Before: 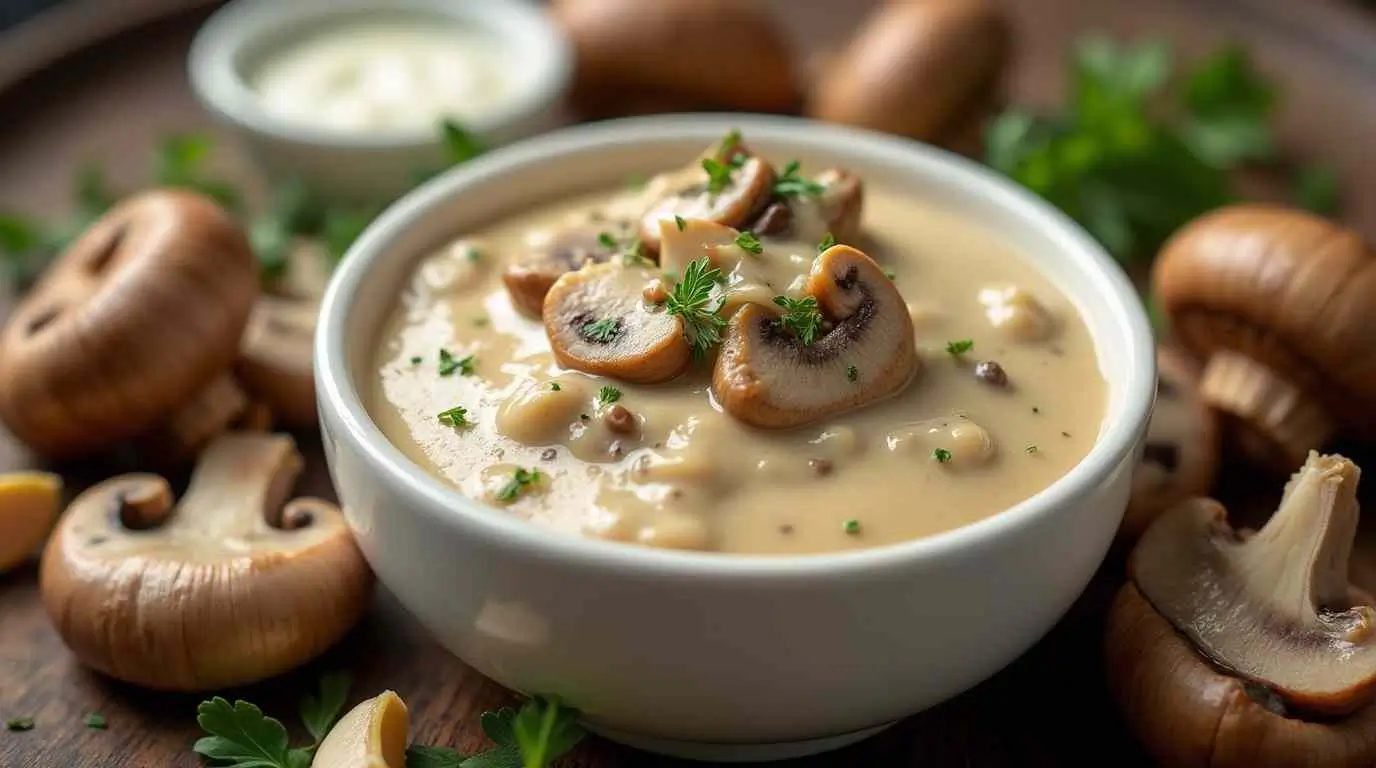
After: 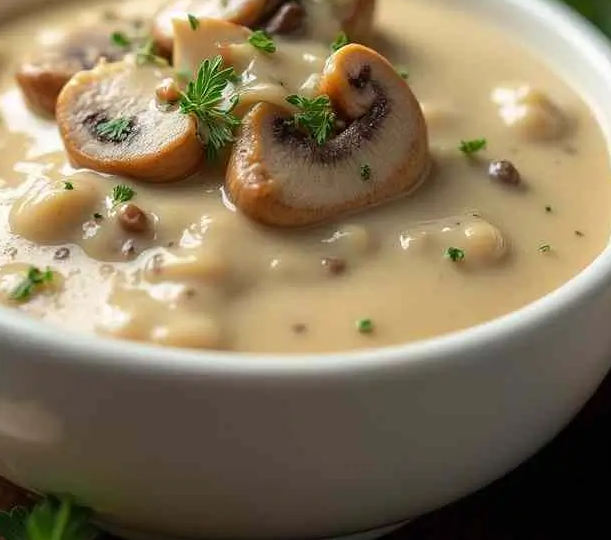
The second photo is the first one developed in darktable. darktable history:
crop: left 35.432%, top 26.233%, right 20.145%, bottom 3.432%
white balance: red 1, blue 1
